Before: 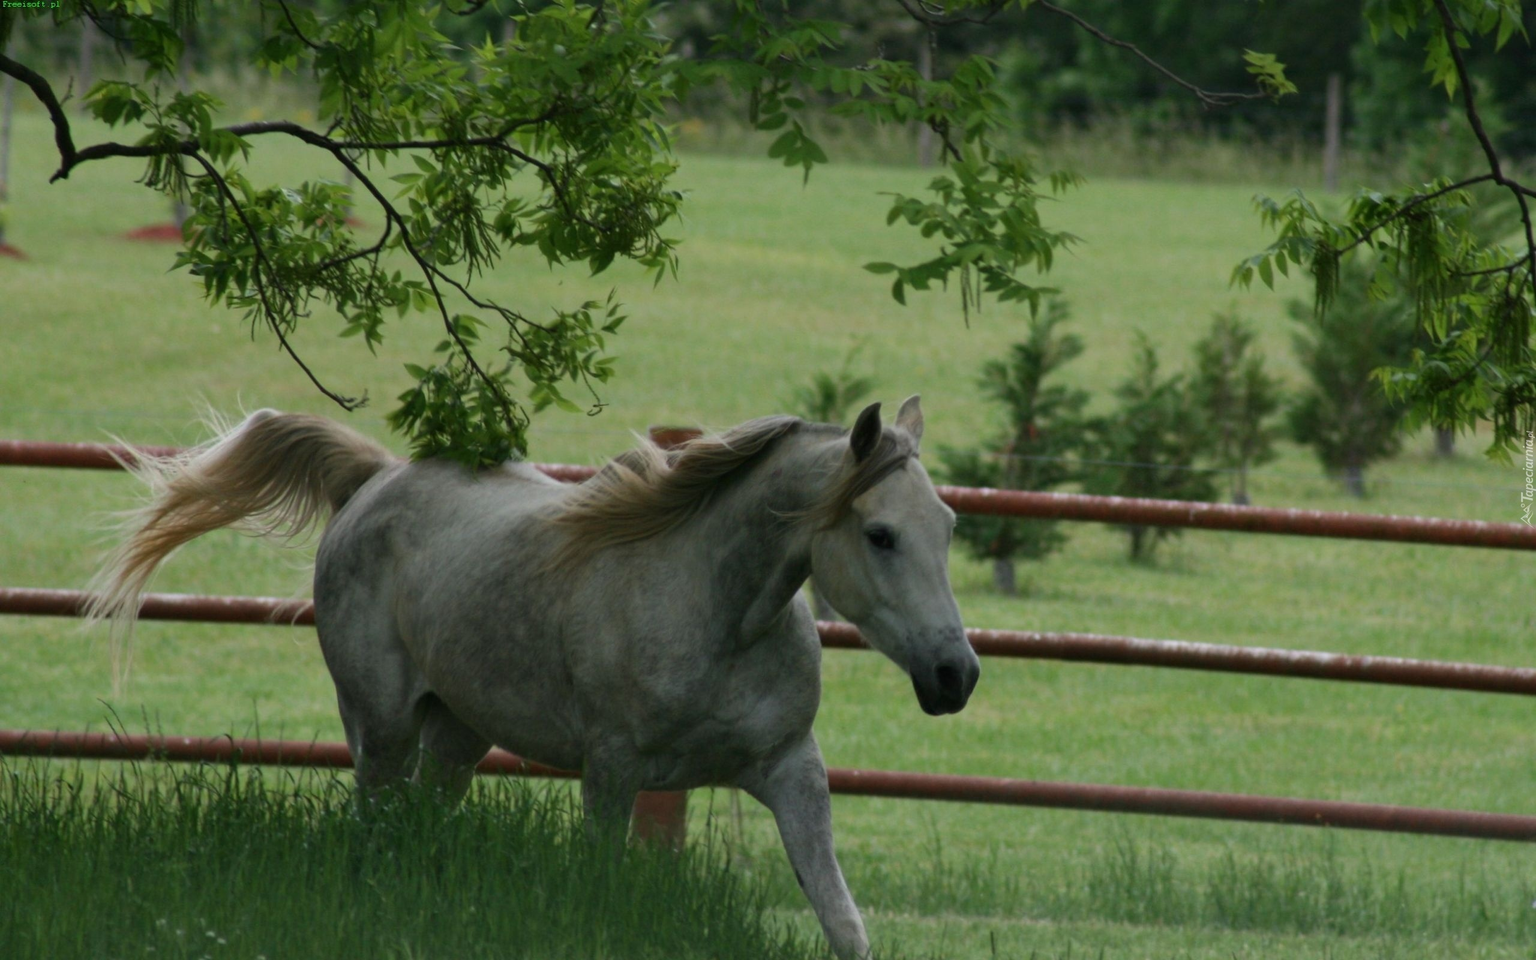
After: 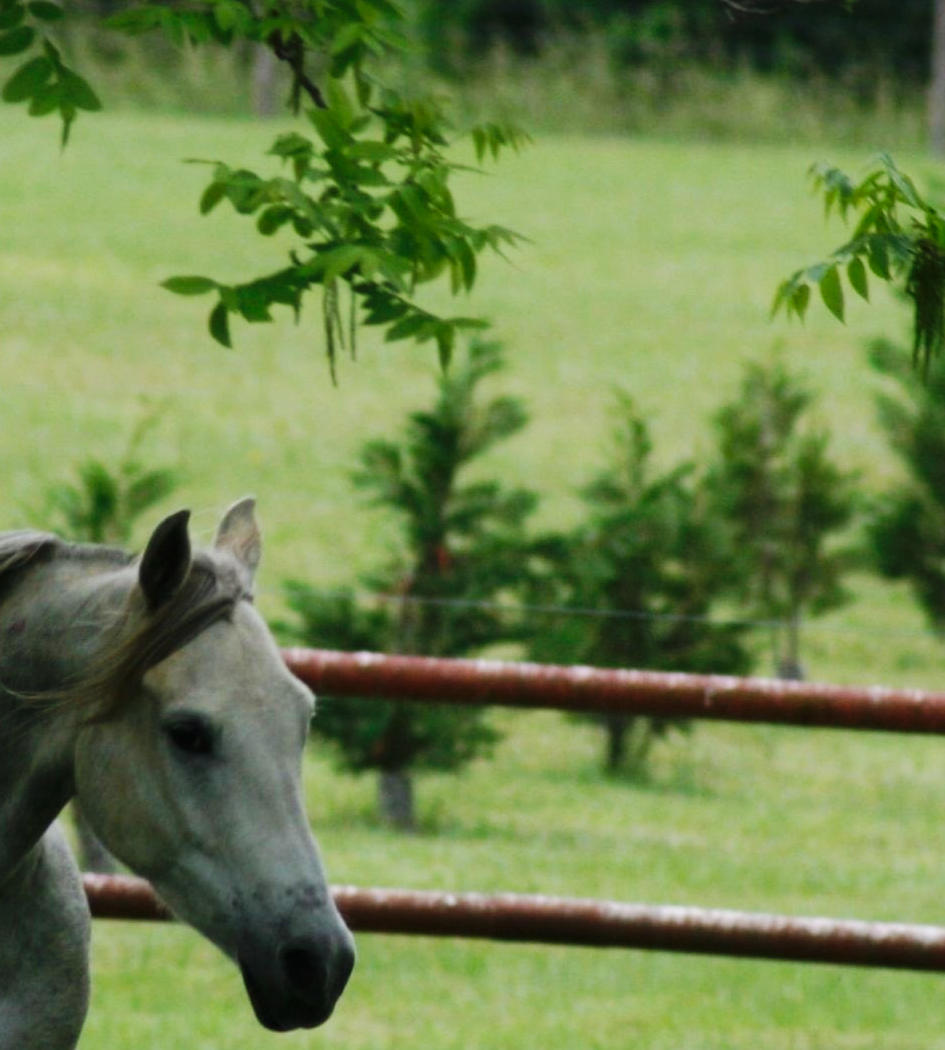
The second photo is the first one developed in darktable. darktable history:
crop and rotate: left 49.936%, top 10.094%, right 13.136%, bottom 24.256%
base curve: curves: ch0 [(0, 0) (0.032, 0.025) (0.121, 0.166) (0.206, 0.329) (0.605, 0.79) (1, 1)], preserve colors none
